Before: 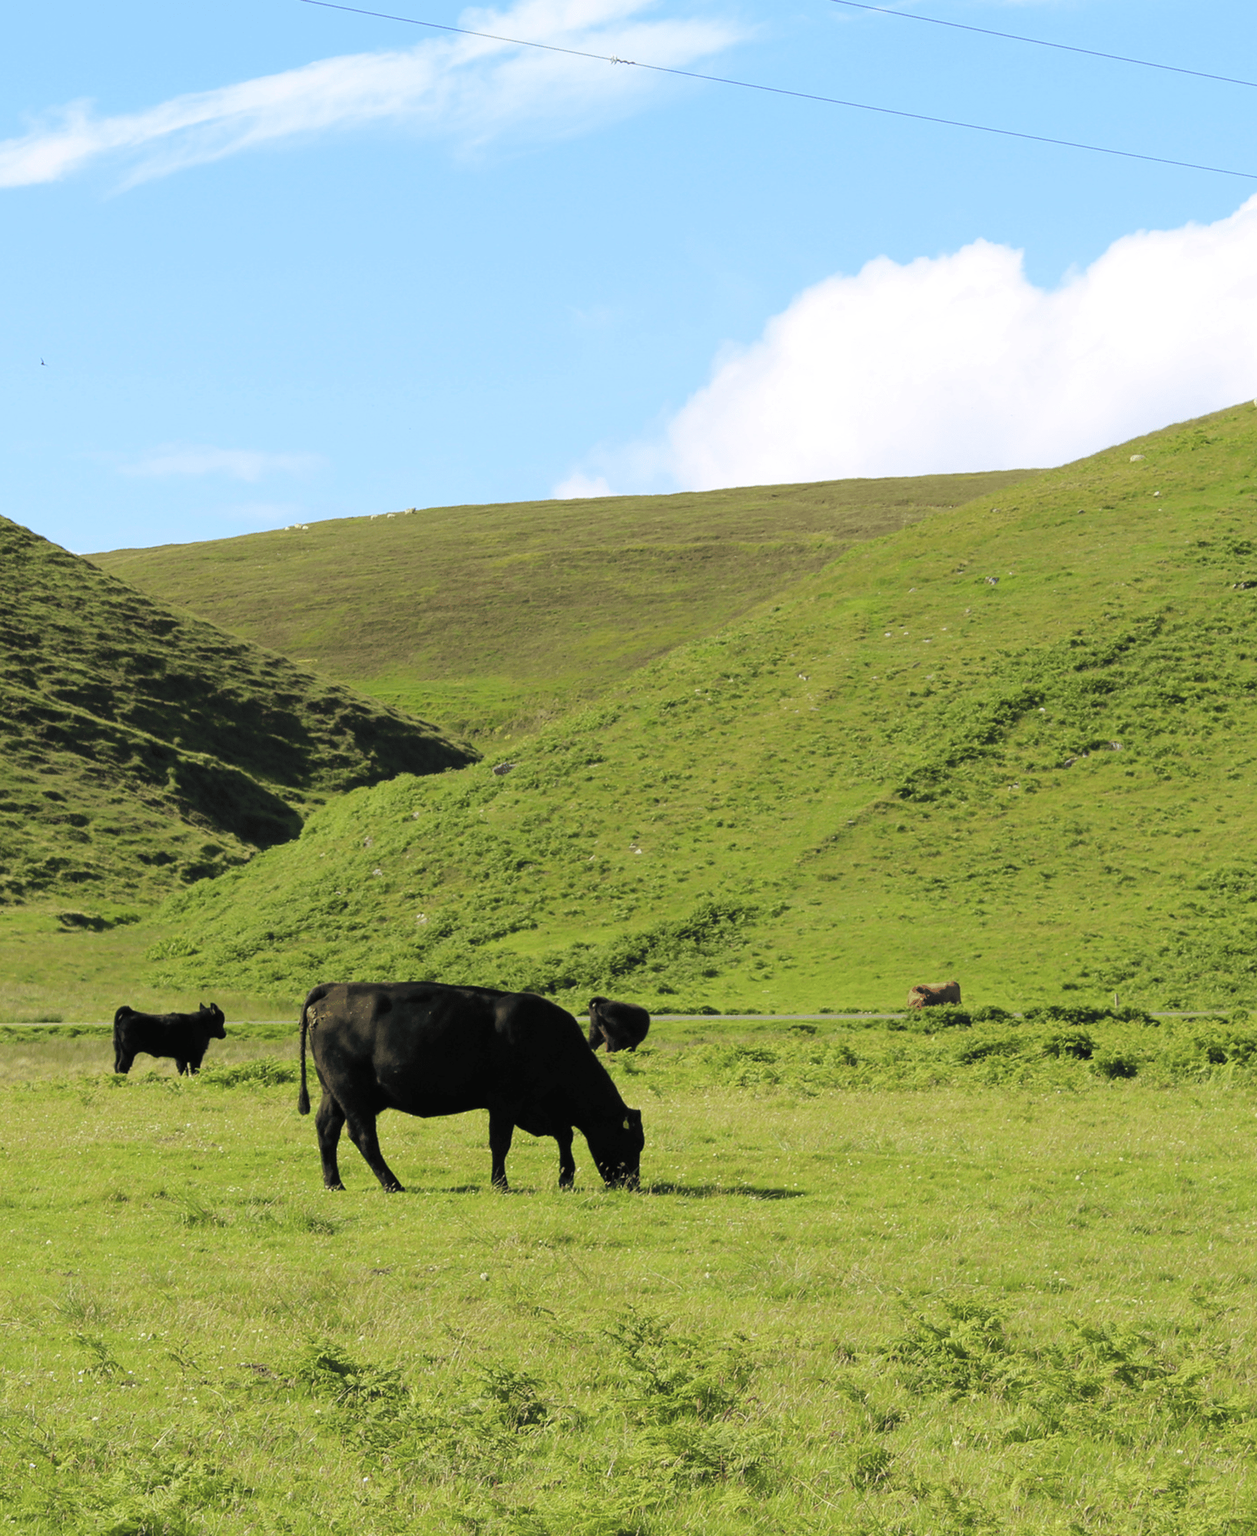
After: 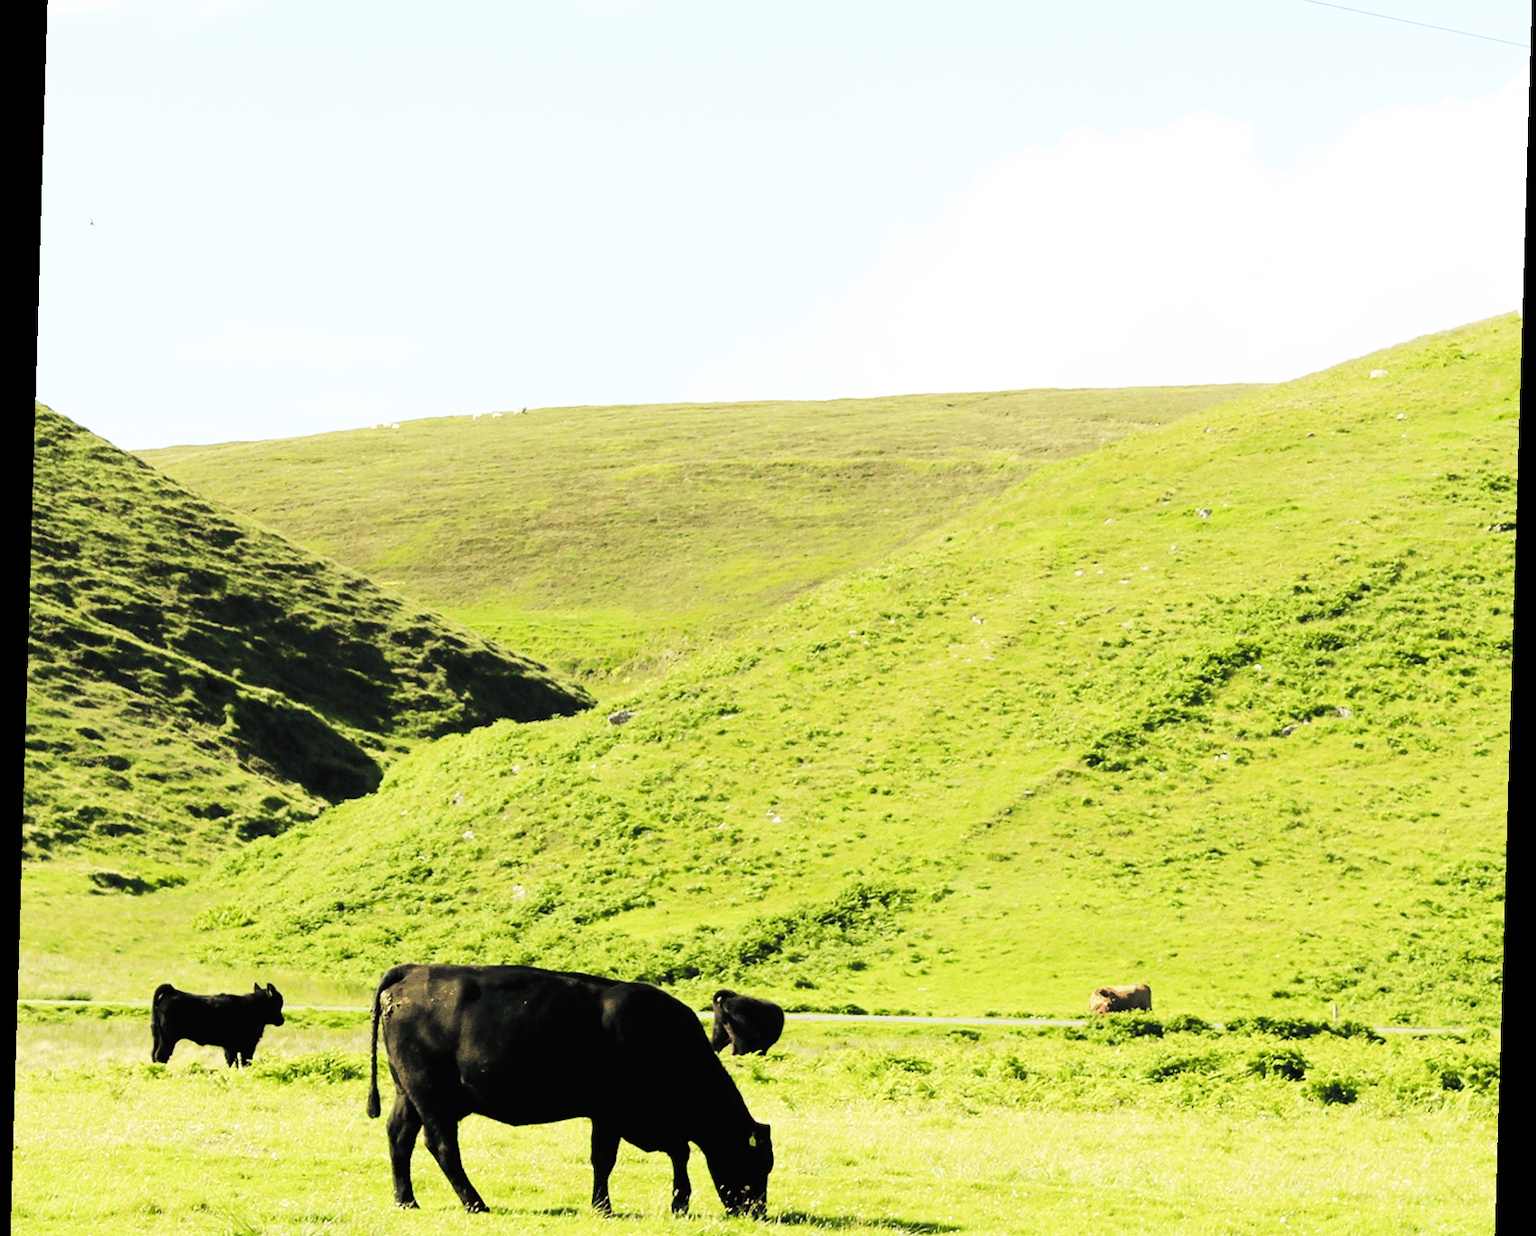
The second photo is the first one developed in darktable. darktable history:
crop: top 11.166%, bottom 22.168%
base curve: curves: ch0 [(0, 0) (0.007, 0.004) (0.027, 0.03) (0.046, 0.07) (0.207, 0.54) (0.442, 0.872) (0.673, 0.972) (1, 1)], preserve colors none
rotate and perspective: rotation 1.72°, automatic cropping off
